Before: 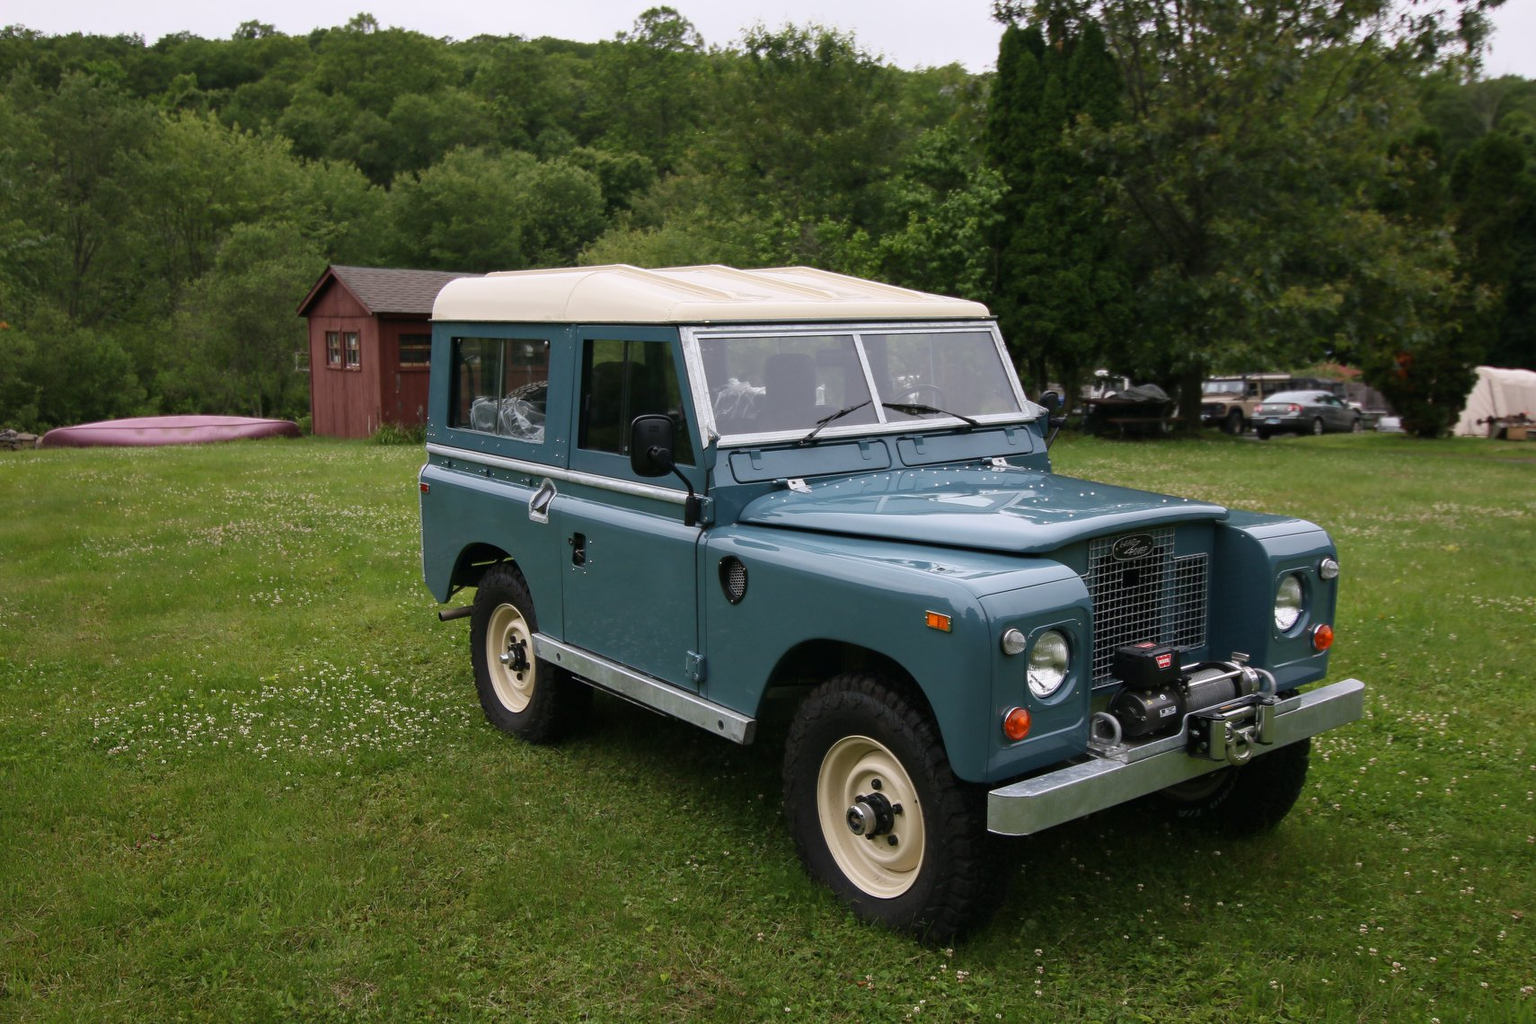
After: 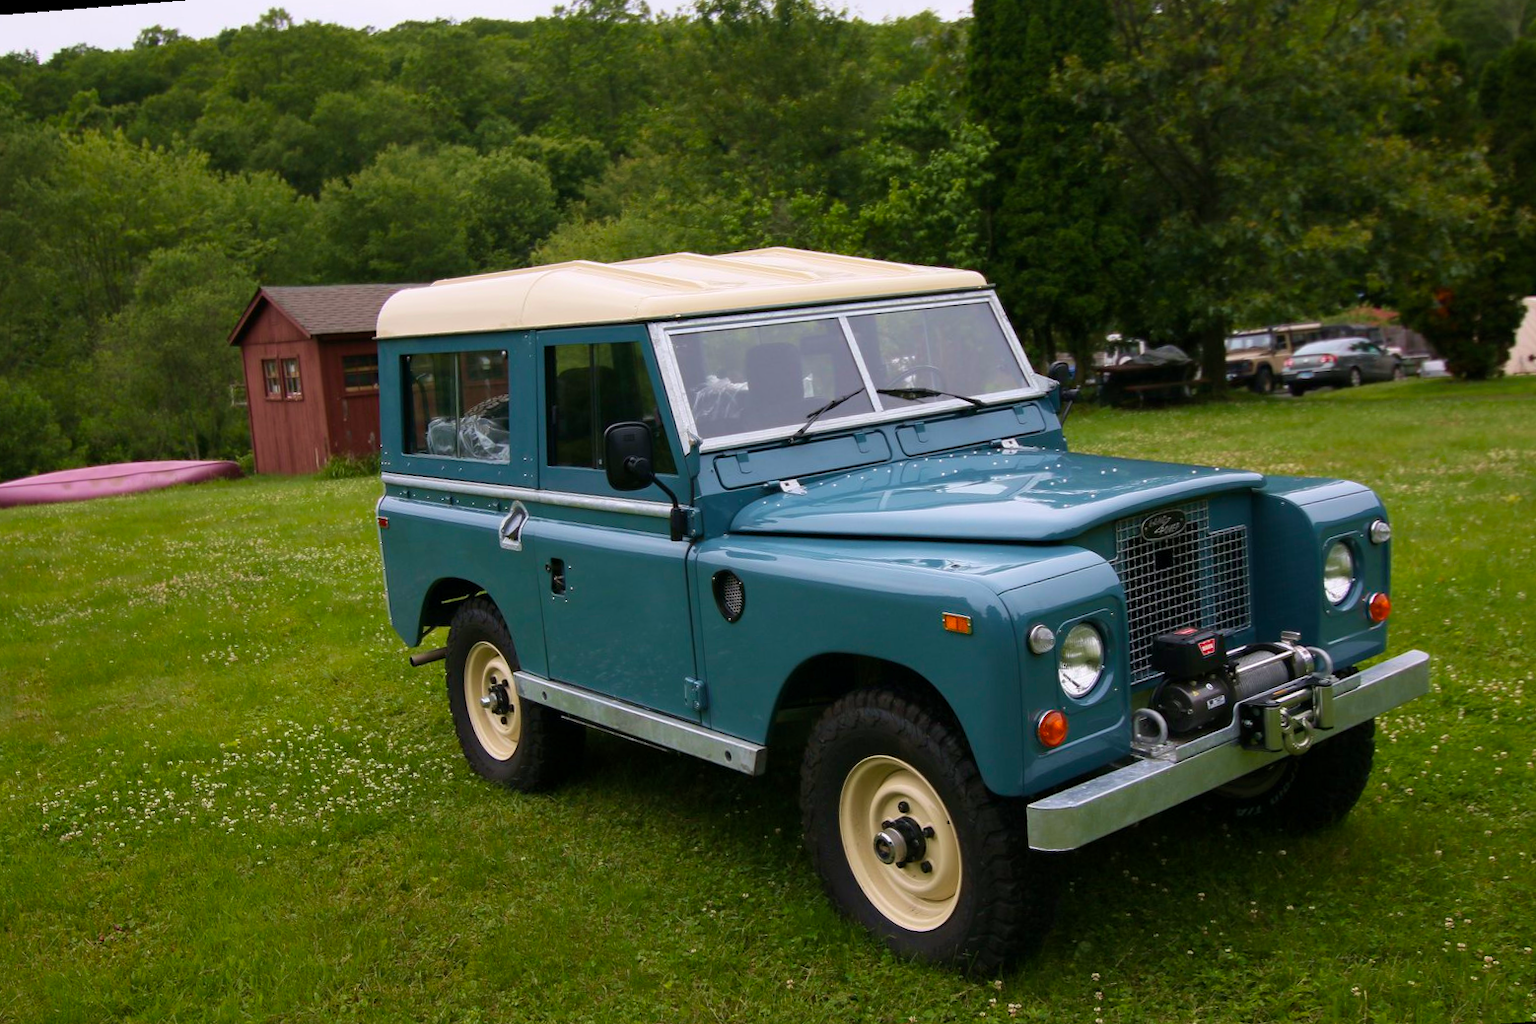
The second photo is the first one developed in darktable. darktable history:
color balance rgb: perceptual saturation grading › global saturation 20%, global vibrance 20%
velvia: on, module defaults
exposure: black level correction 0.001, exposure 0.014 EV, compensate highlight preservation false
rotate and perspective: rotation -4.57°, crop left 0.054, crop right 0.944, crop top 0.087, crop bottom 0.914
crop and rotate: left 1.774%, right 0.633%, bottom 1.28%
